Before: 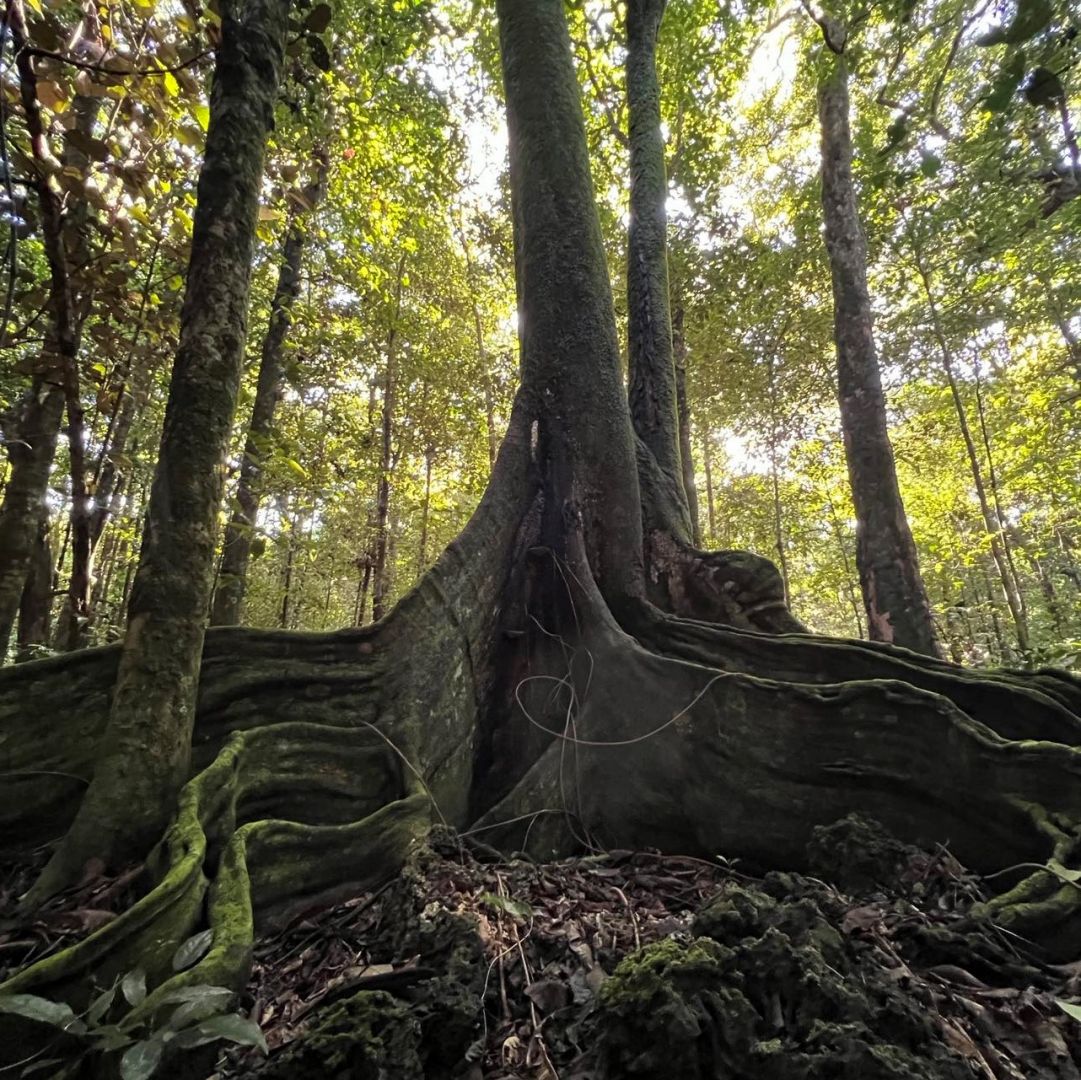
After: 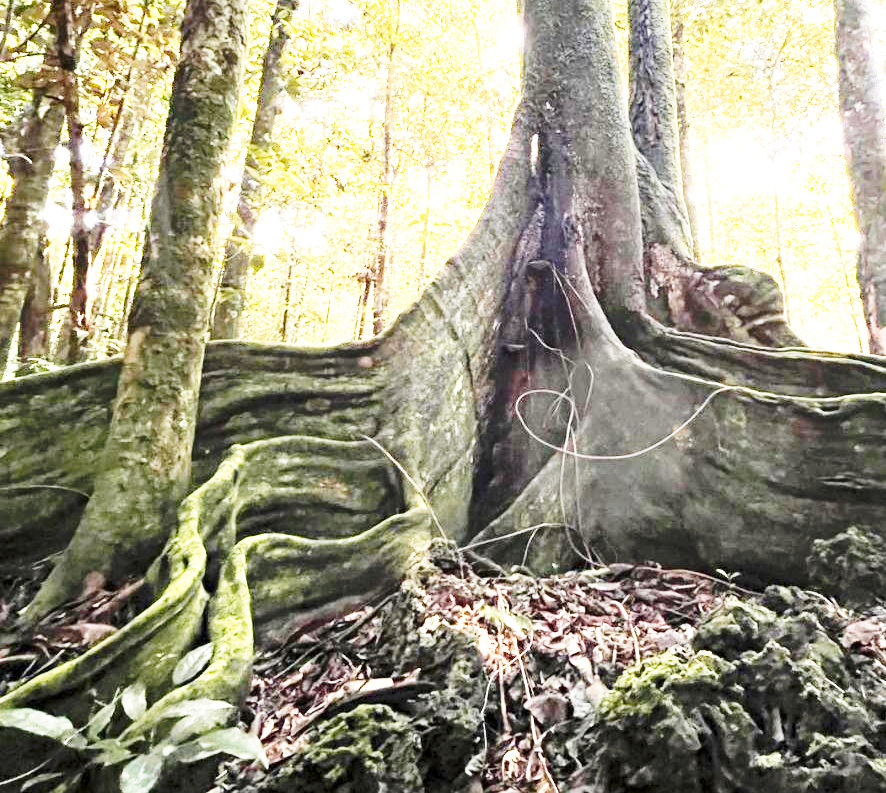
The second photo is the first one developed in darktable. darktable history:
exposure: exposure 2.207 EV, compensate highlight preservation false
white balance: emerald 1
crop: top 26.531%, right 17.959%
tone curve: curves: ch0 [(0, 0) (0.003, 0.003) (0.011, 0.013) (0.025, 0.028) (0.044, 0.05) (0.069, 0.079) (0.1, 0.113) (0.136, 0.154) (0.177, 0.201) (0.224, 0.268) (0.277, 0.38) (0.335, 0.486) (0.399, 0.588) (0.468, 0.688) (0.543, 0.787) (0.623, 0.854) (0.709, 0.916) (0.801, 0.957) (0.898, 0.978) (1, 1)], preserve colors none
